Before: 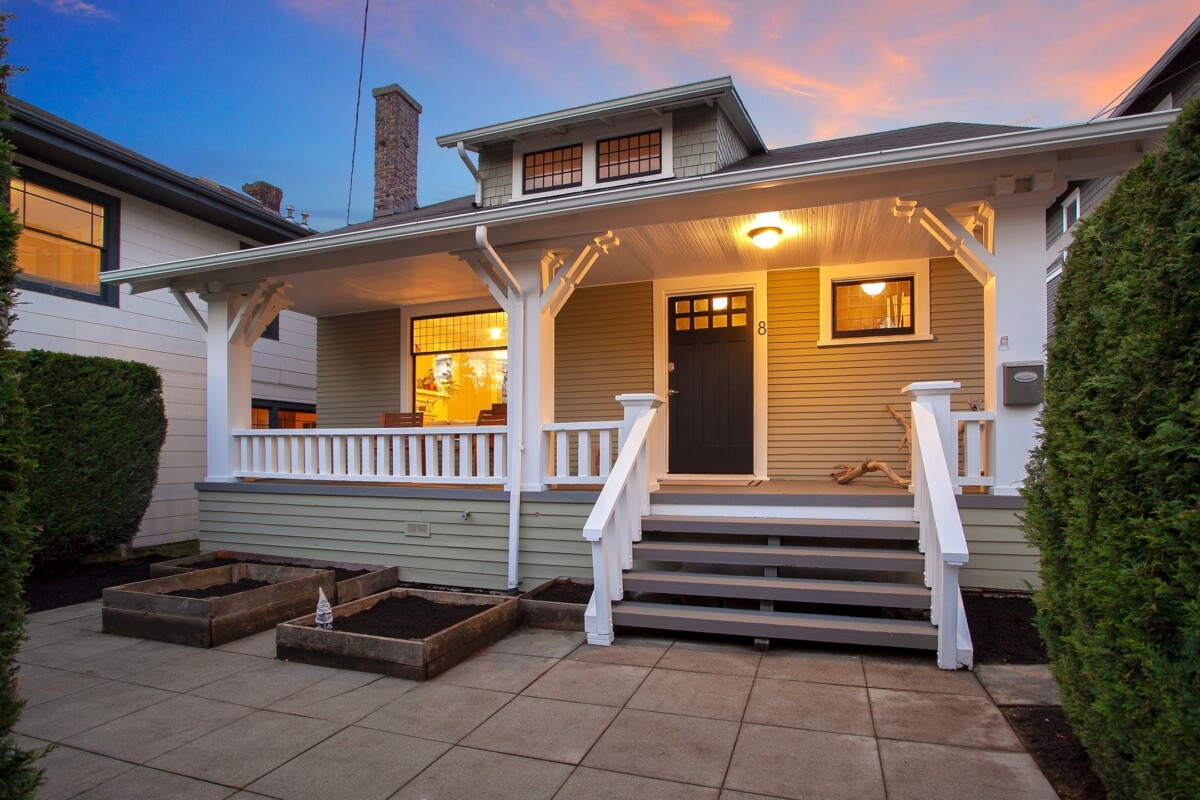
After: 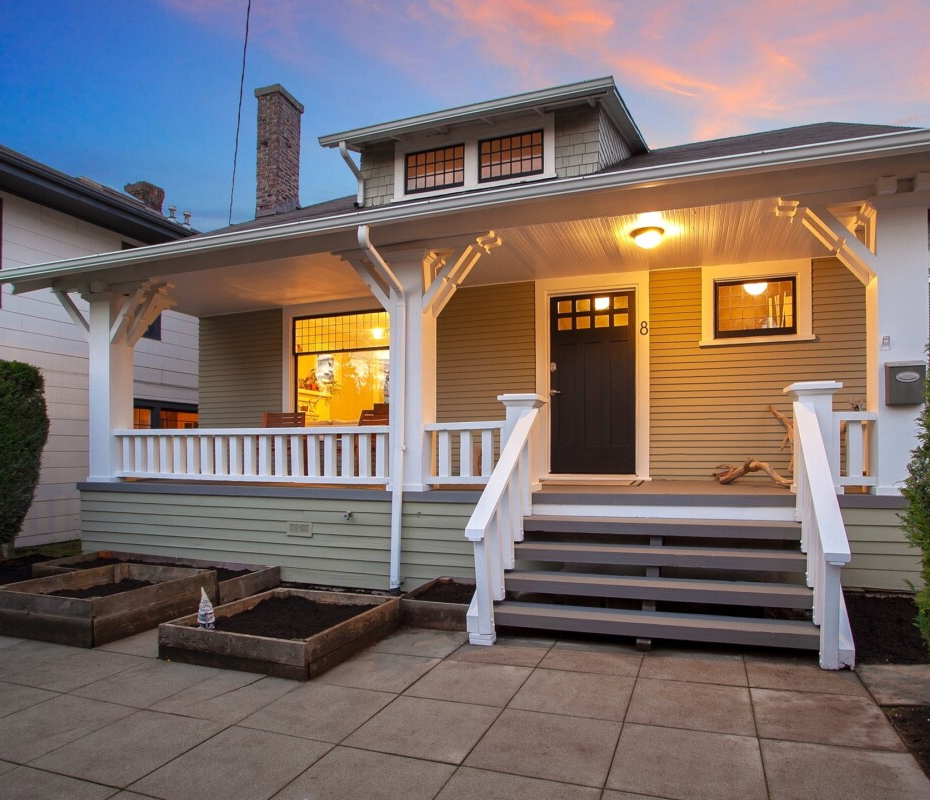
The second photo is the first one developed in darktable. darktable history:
crop: left 9.866%, right 12.565%
shadows and highlights: shadows -22.78, highlights 44.54, soften with gaussian
